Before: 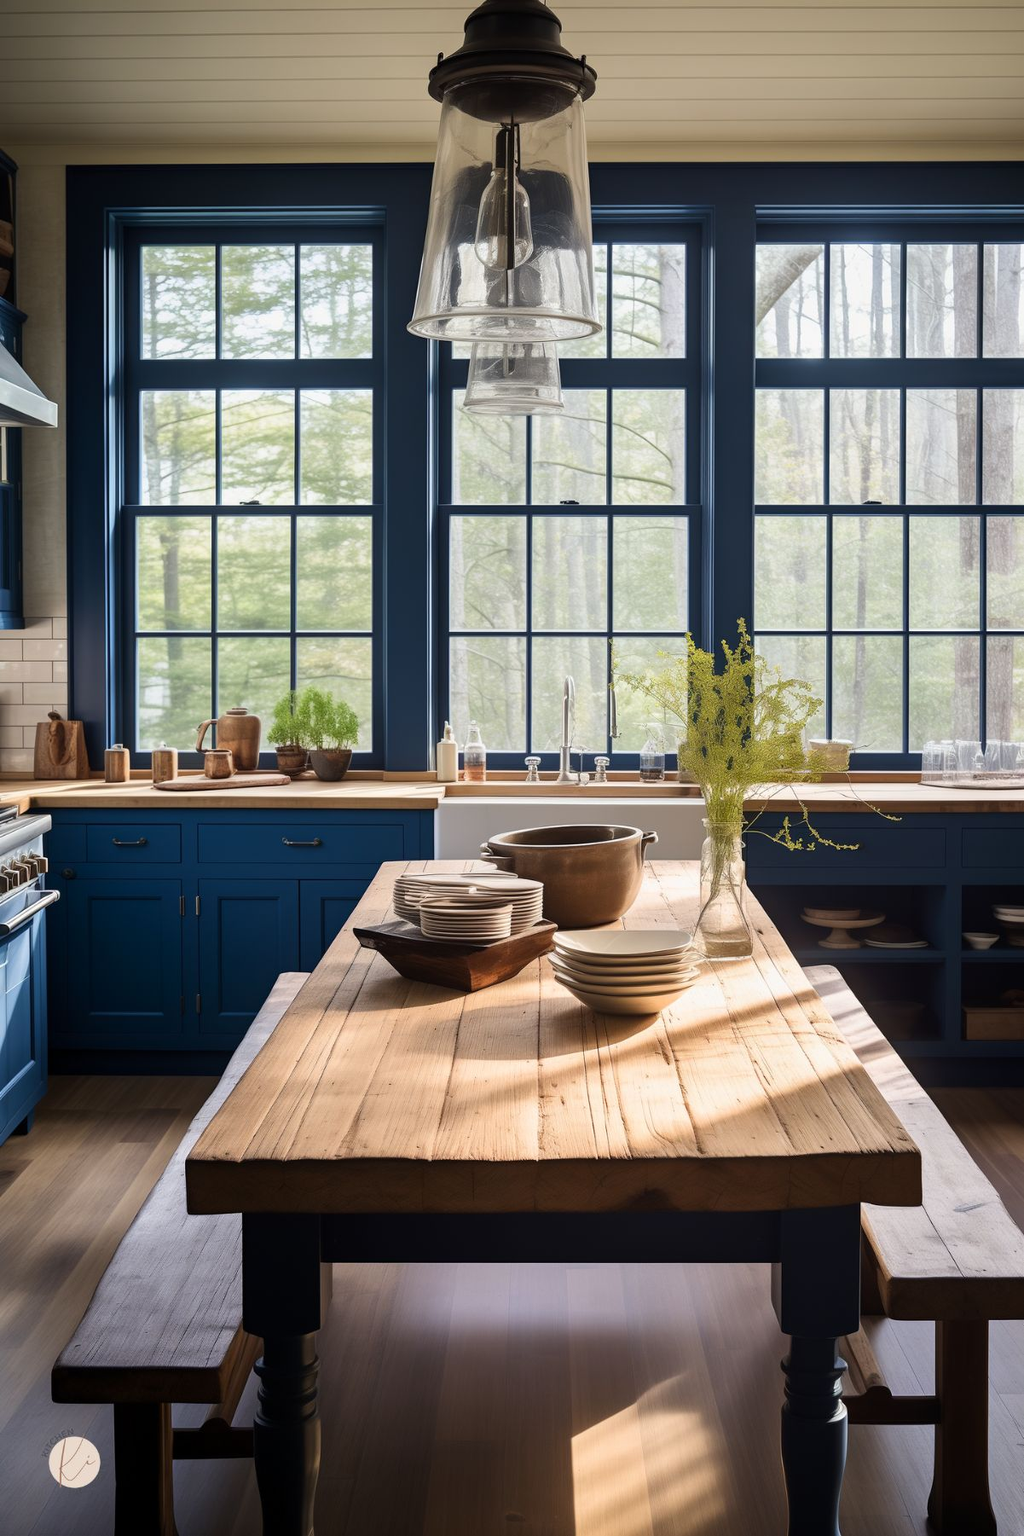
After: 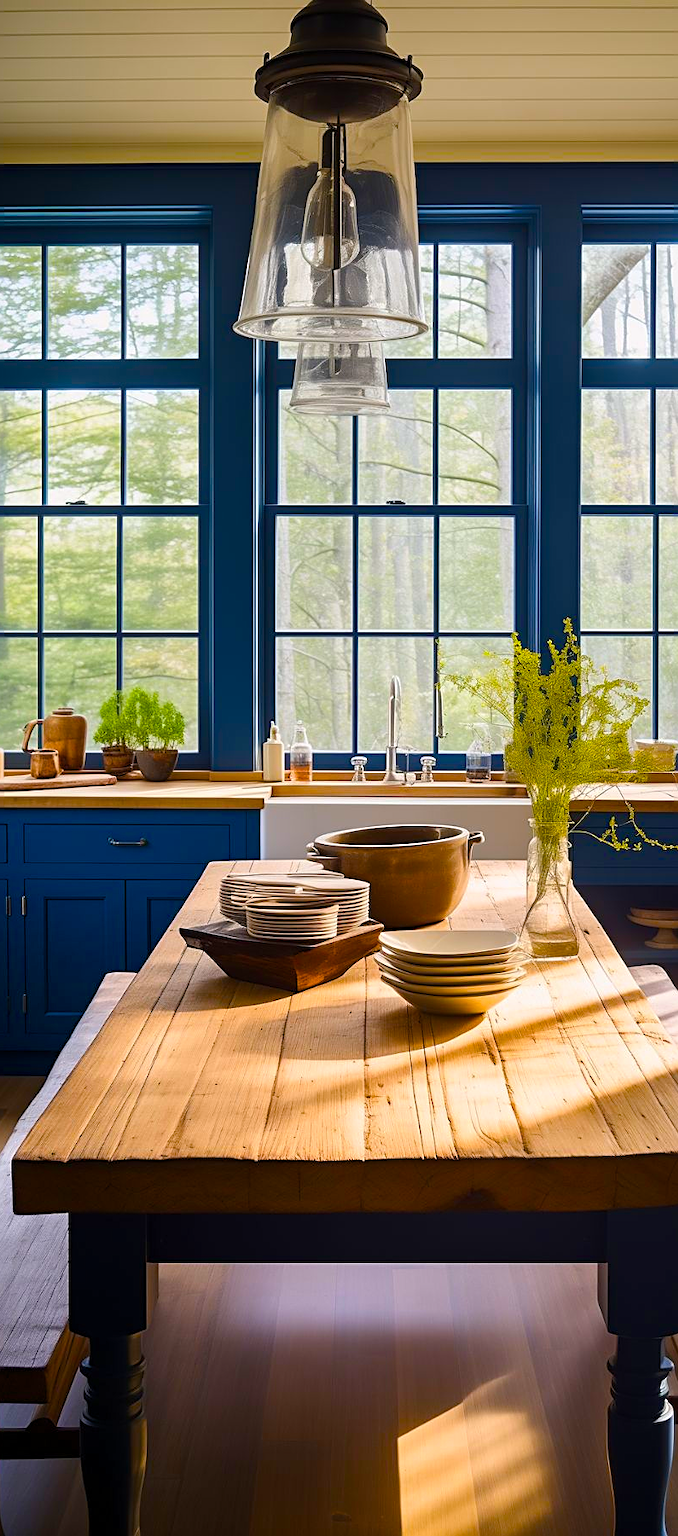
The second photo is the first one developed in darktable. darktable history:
crop: left 17.066%, right 16.653%
color balance rgb: highlights gain › chroma 0.251%, highlights gain › hue 330.79°, linear chroma grading › global chroma 20.553%, perceptual saturation grading › global saturation 36.896%, perceptual saturation grading › shadows 35.636%
sharpen: on, module defaults
